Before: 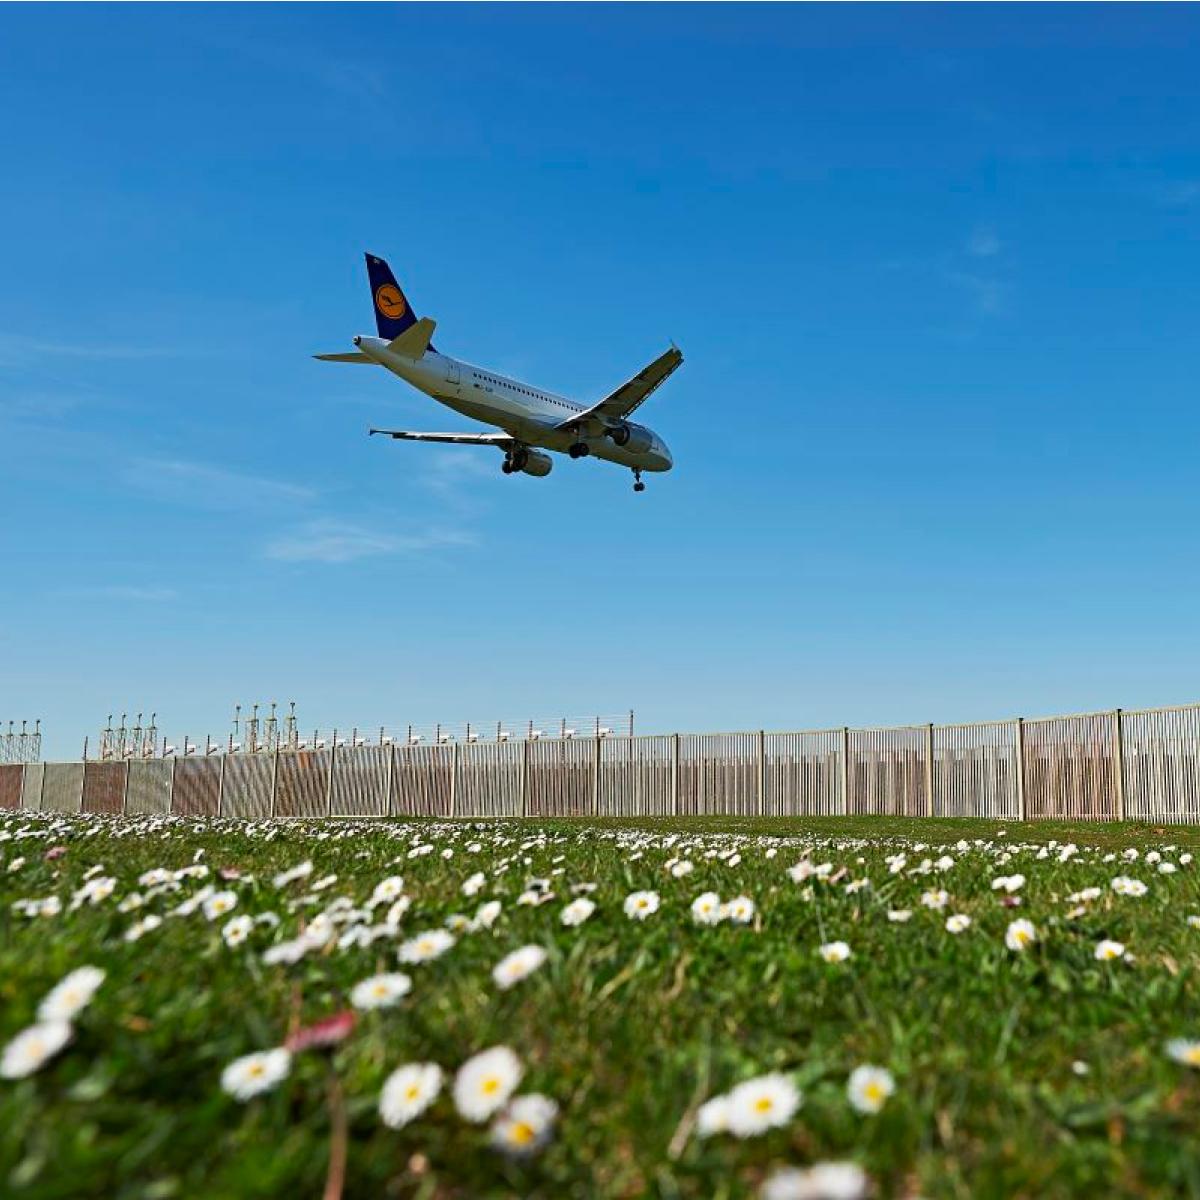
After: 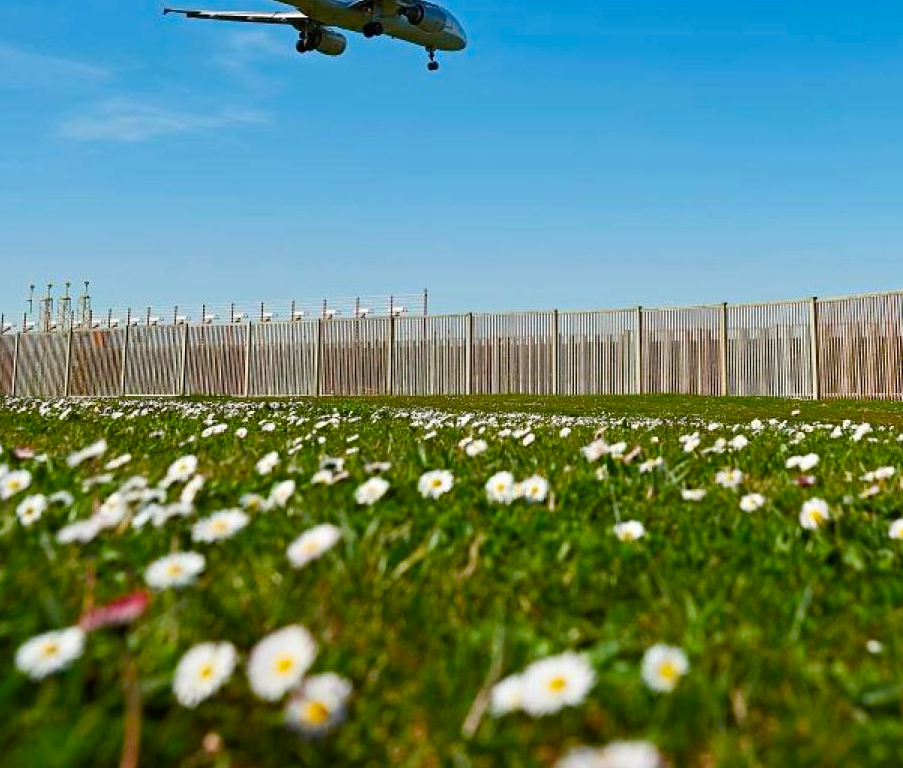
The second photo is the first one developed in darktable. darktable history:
color balance rgb: perceptual saturation grading › global saturation 20%, perceptual saturation grading › highlights -25.118%, perceptual saturation grading › shadows 25.203%, global vibrance 20%
crop and rotate: left 17.2%, top 35.141%, right 7.498%, bottom 0.856%
